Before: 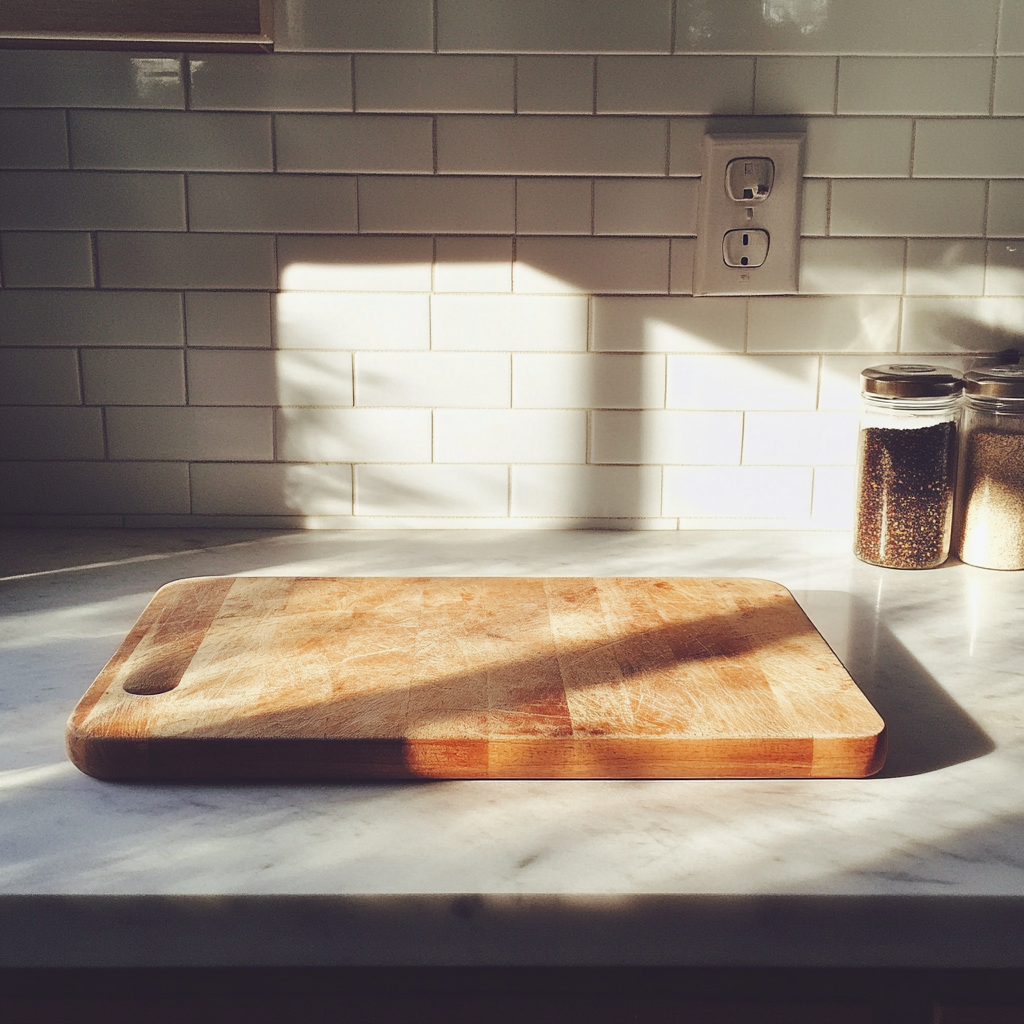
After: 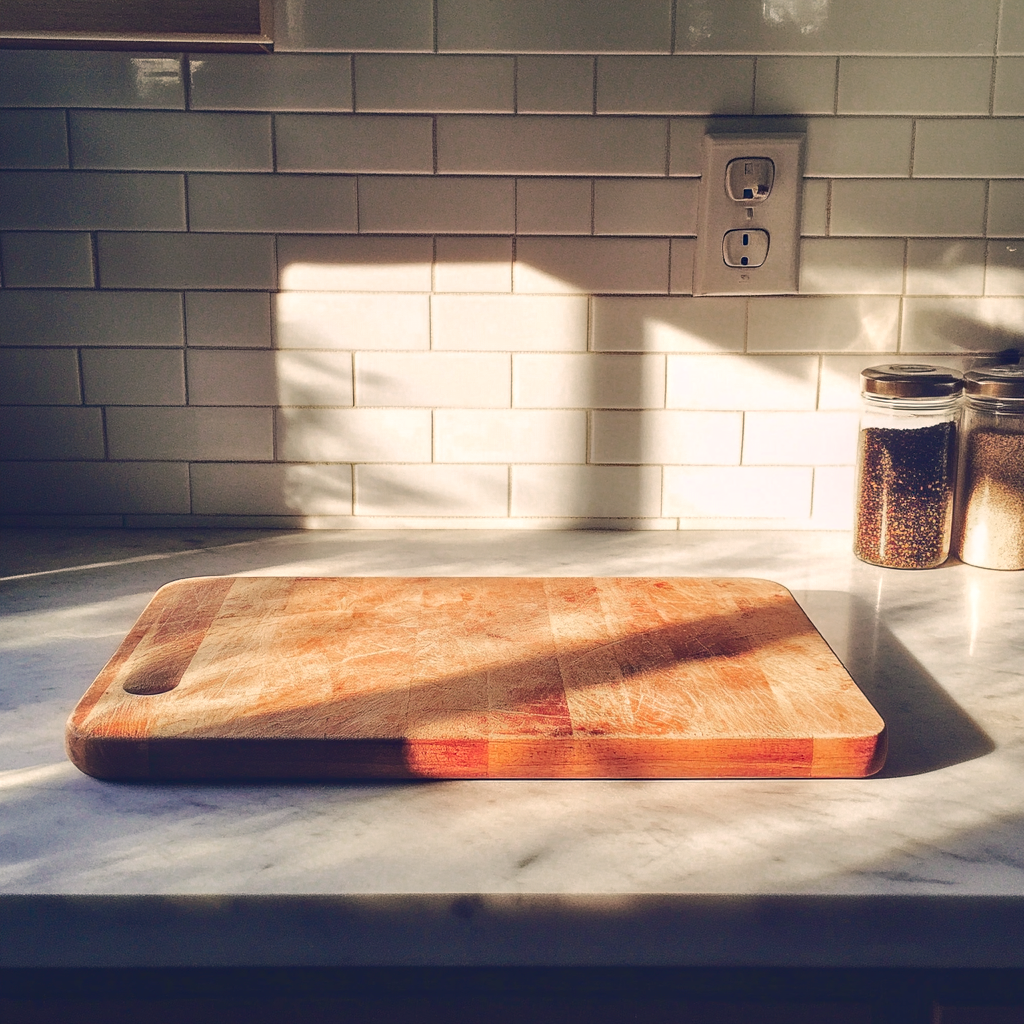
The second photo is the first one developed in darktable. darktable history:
color correction: highlights a* 5.35, highlights b* 5.32, shadows a* -4.7, shadows b* -5.06
color zones: curves: ch0 [(0, 0.553) (0.123, 0.58) (0.23, 0.419) (0.468, 0.155) (0.605, 0.132) (0.723, 0.063) (0.833, 0.172) (0.921, 0.468)]; ch1 [(0.025, 0.645) (0.229, 0.584) (0.326, 0.551) (0.537, 0.446) (0.599, 0.911) (0.708, 1) (0.805, 0.944)]; ch2 [(0.086, 0.468) (0.254, 0.464) (0.638, 0.564) (0.702, 0.592) (0.768, 0.564)]
local contrast: detail 130%
